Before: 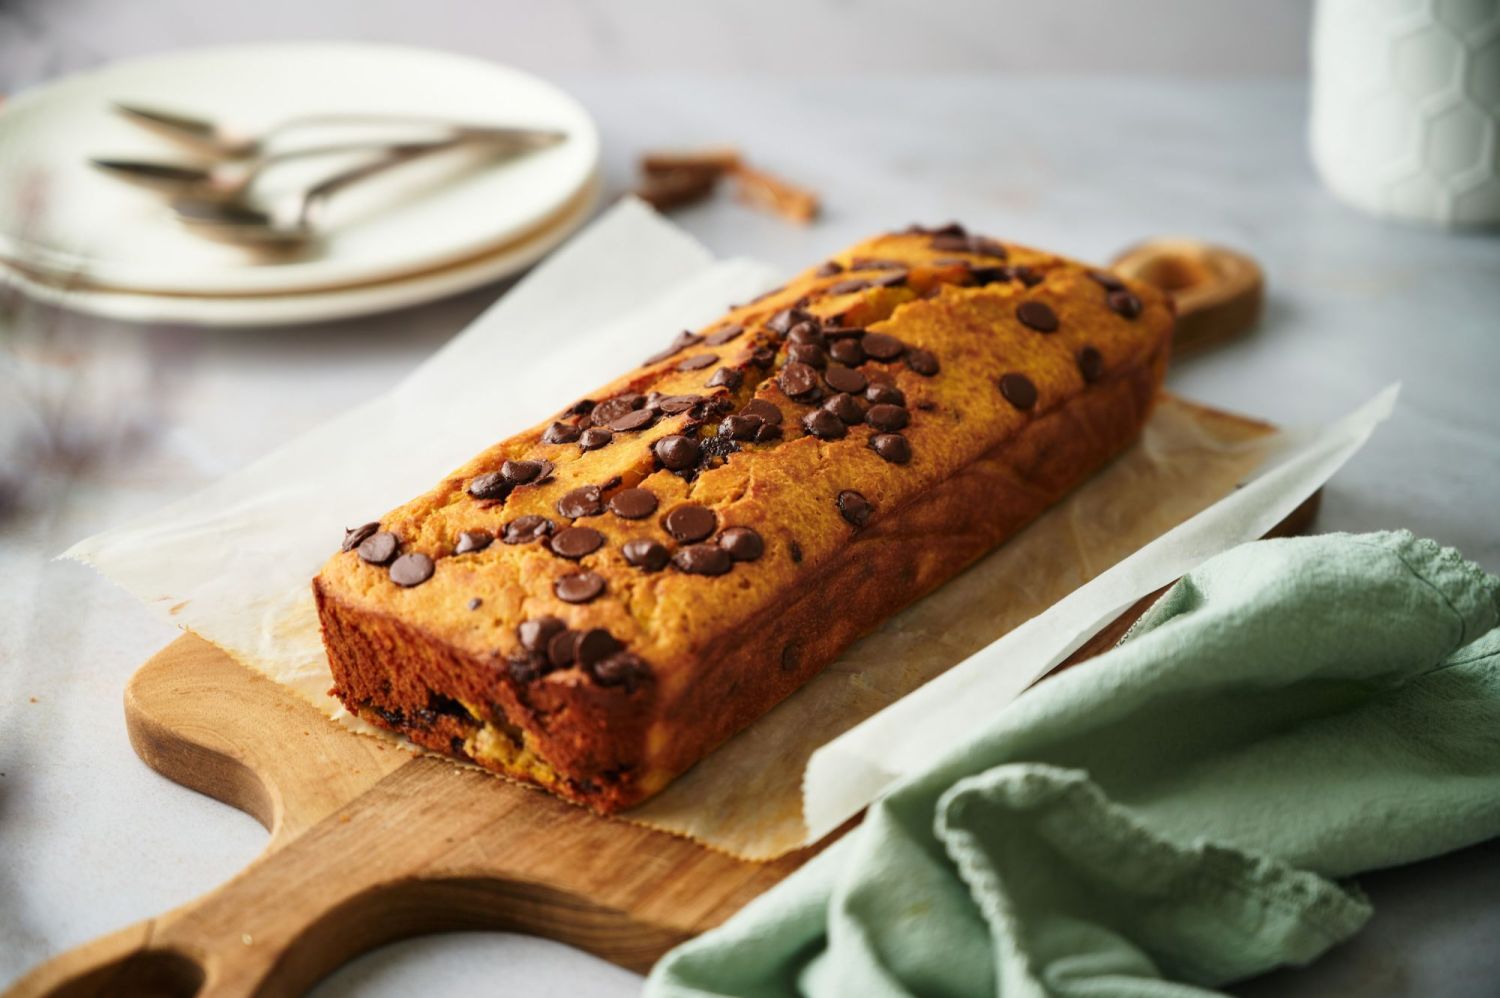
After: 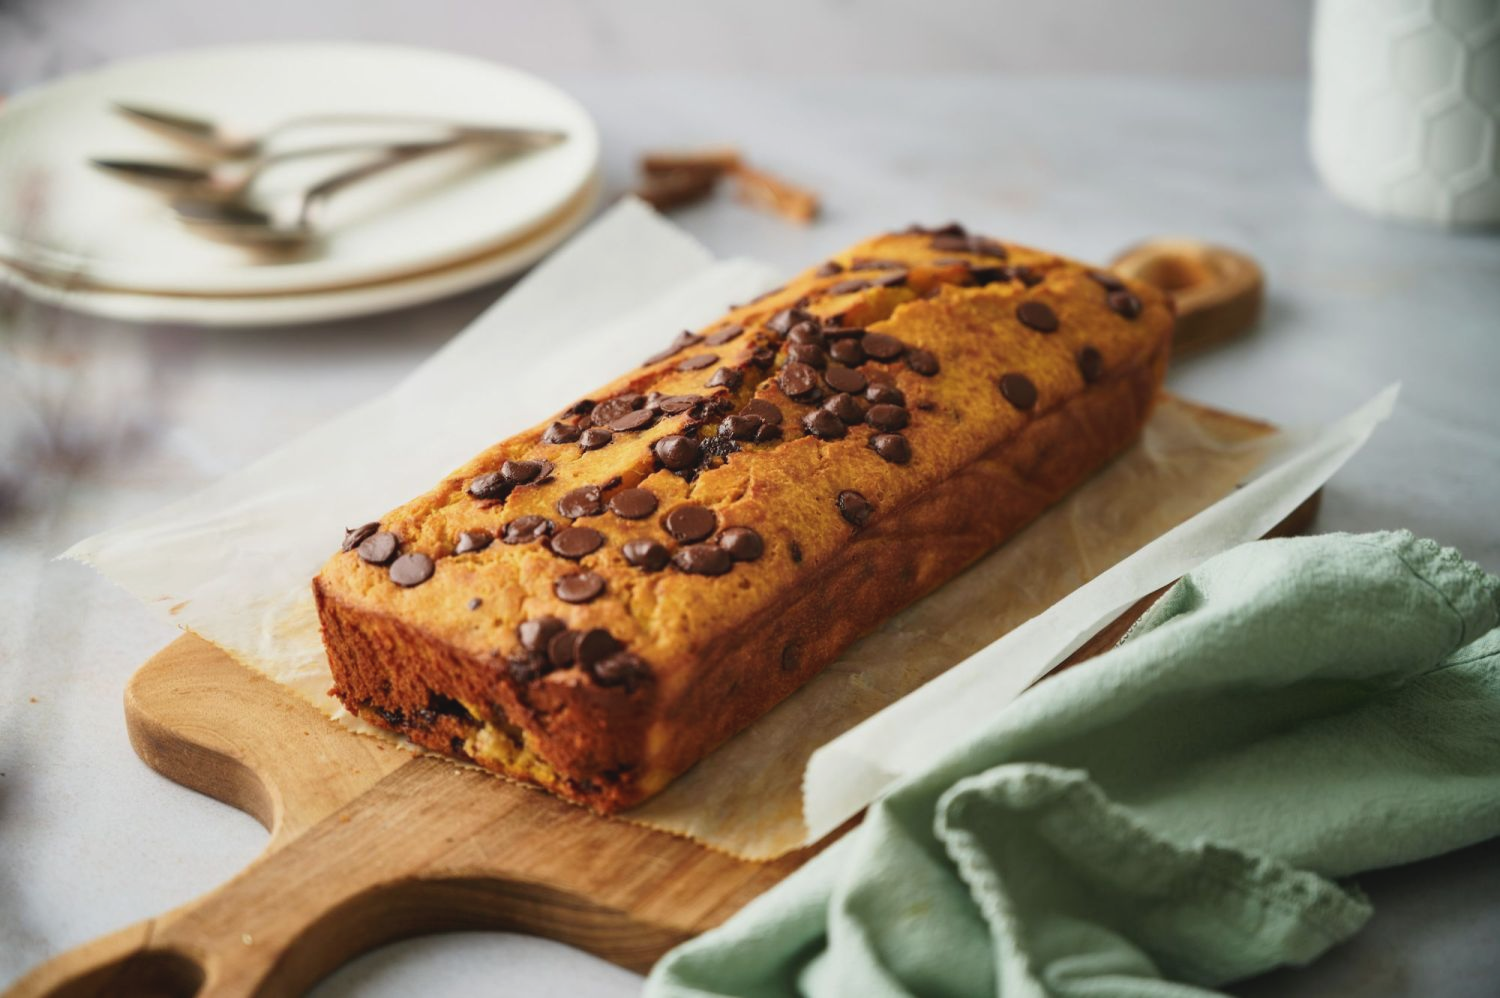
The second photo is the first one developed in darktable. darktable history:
contrast brightness saturation: contrast -0.092, saturation -0.087
